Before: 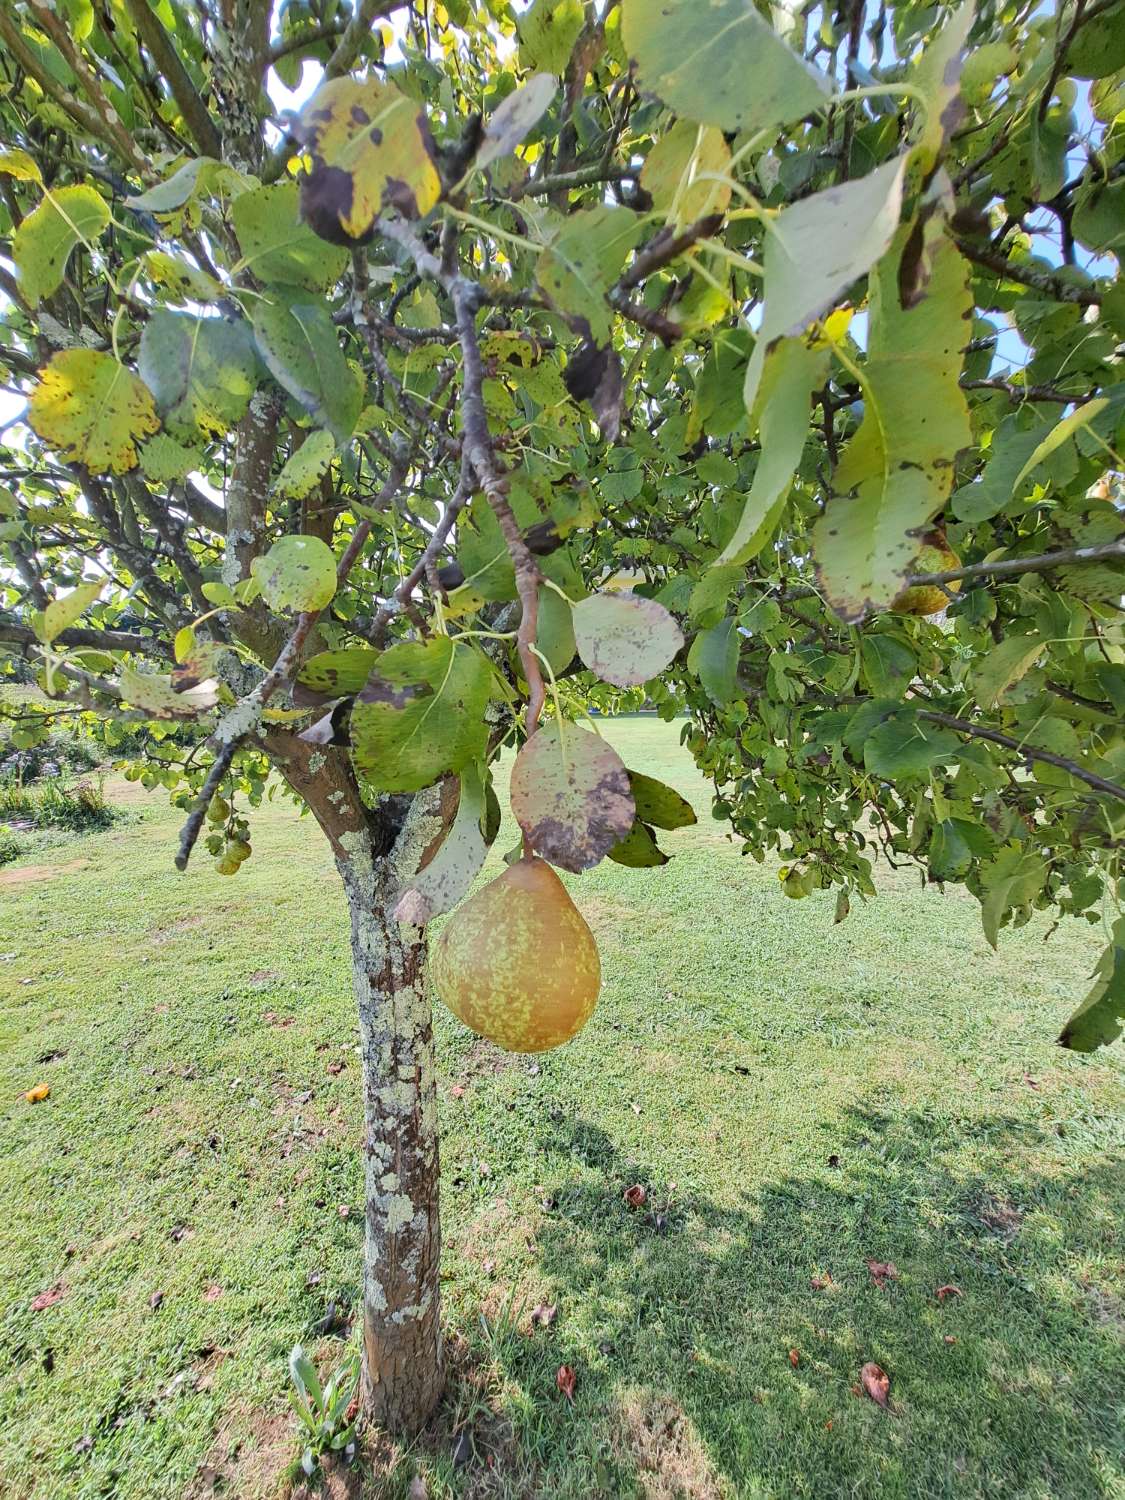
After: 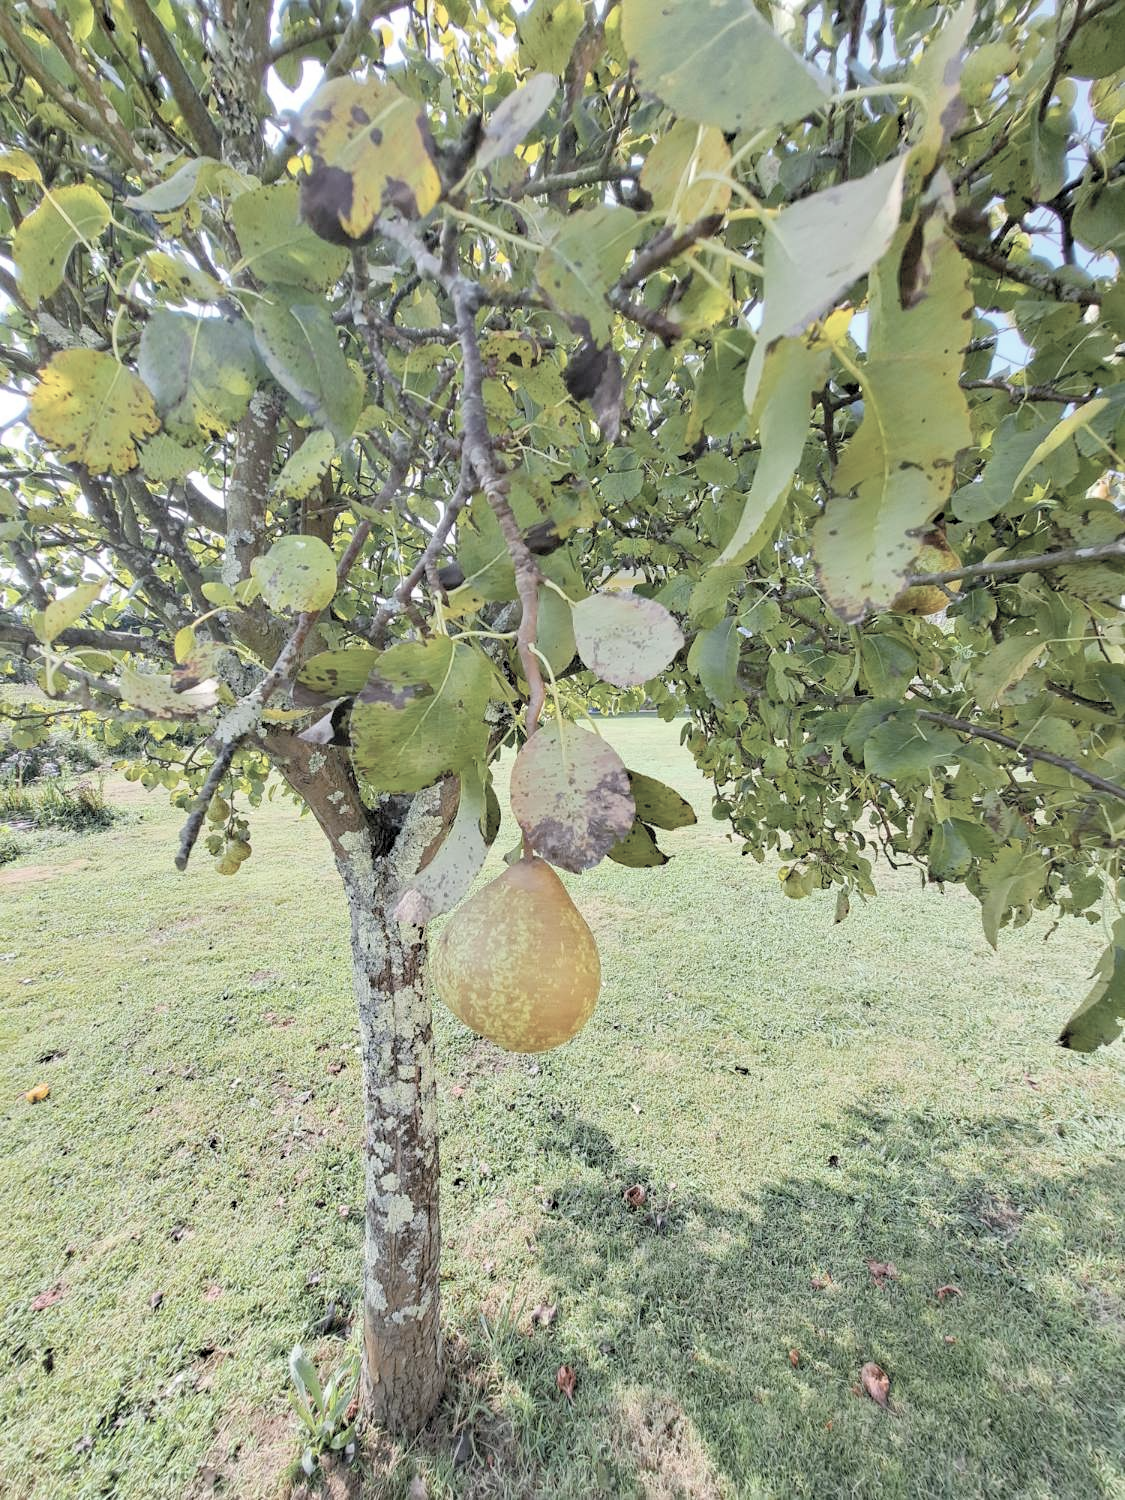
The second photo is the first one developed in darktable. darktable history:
color balance rgb: global offset › luminance -0.5%, perceptual saturation grading › global saturation 25.835%
contrast brightness saturation: brightness 0.185, saturation -0.505
